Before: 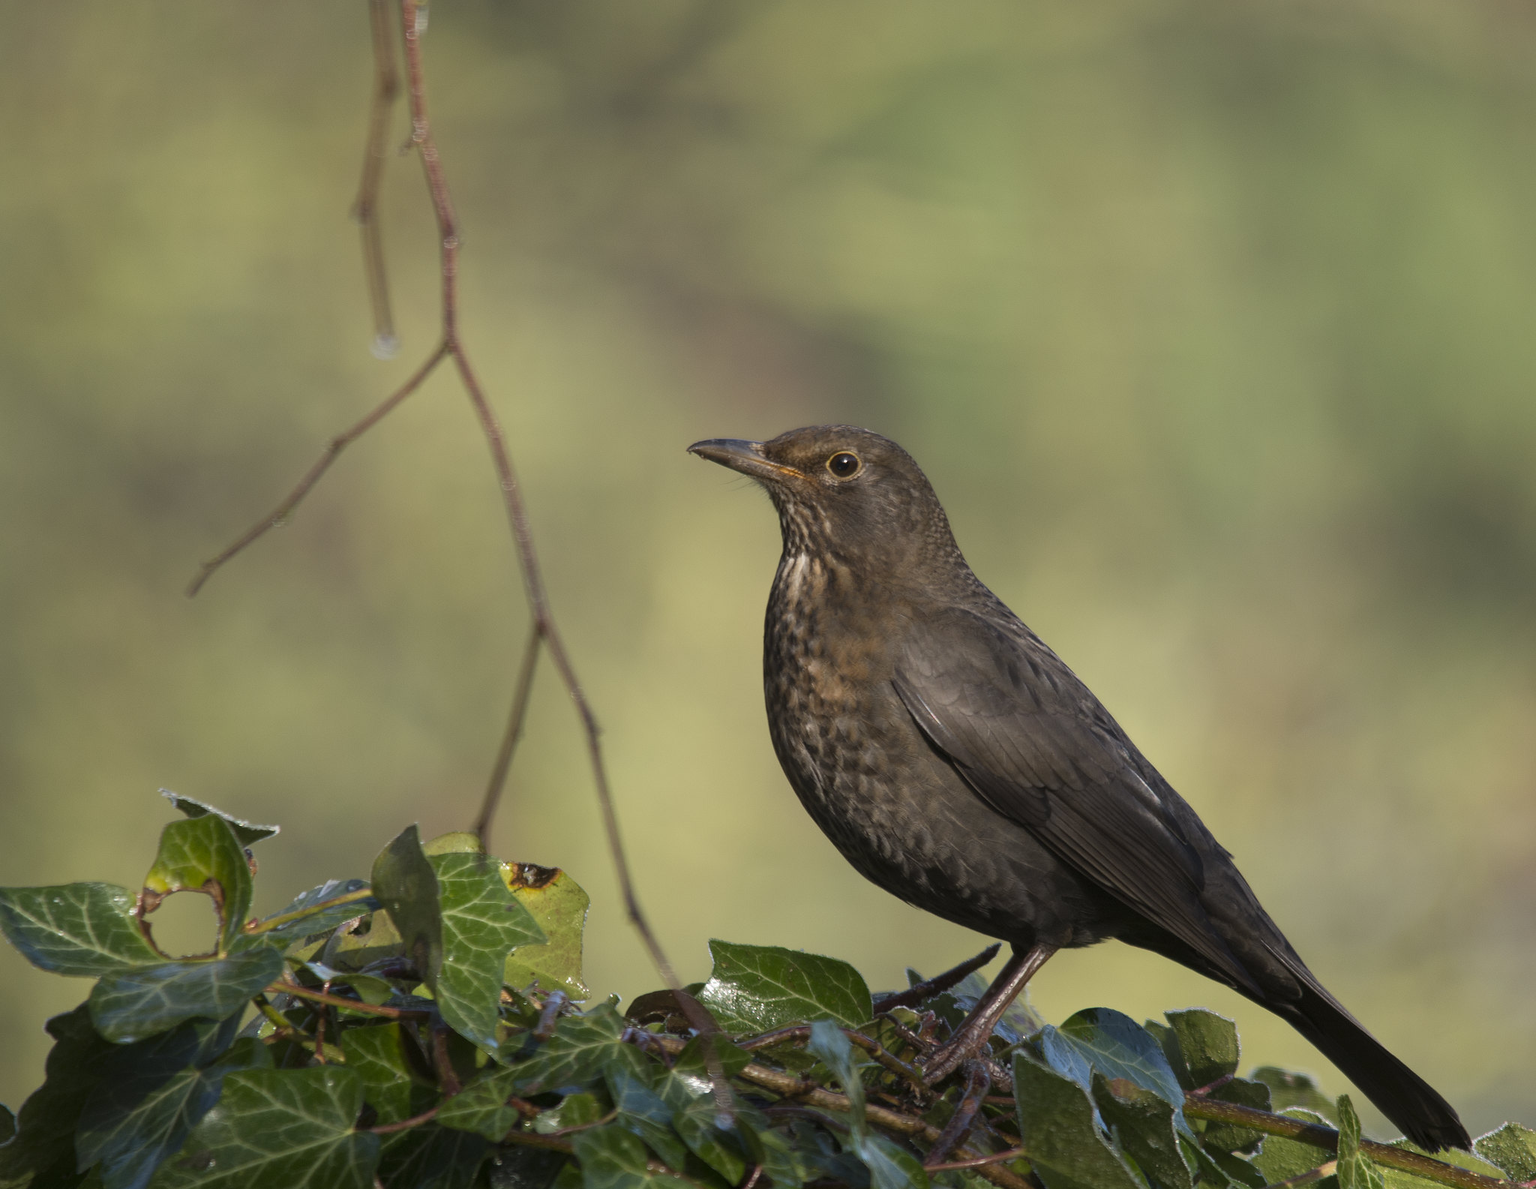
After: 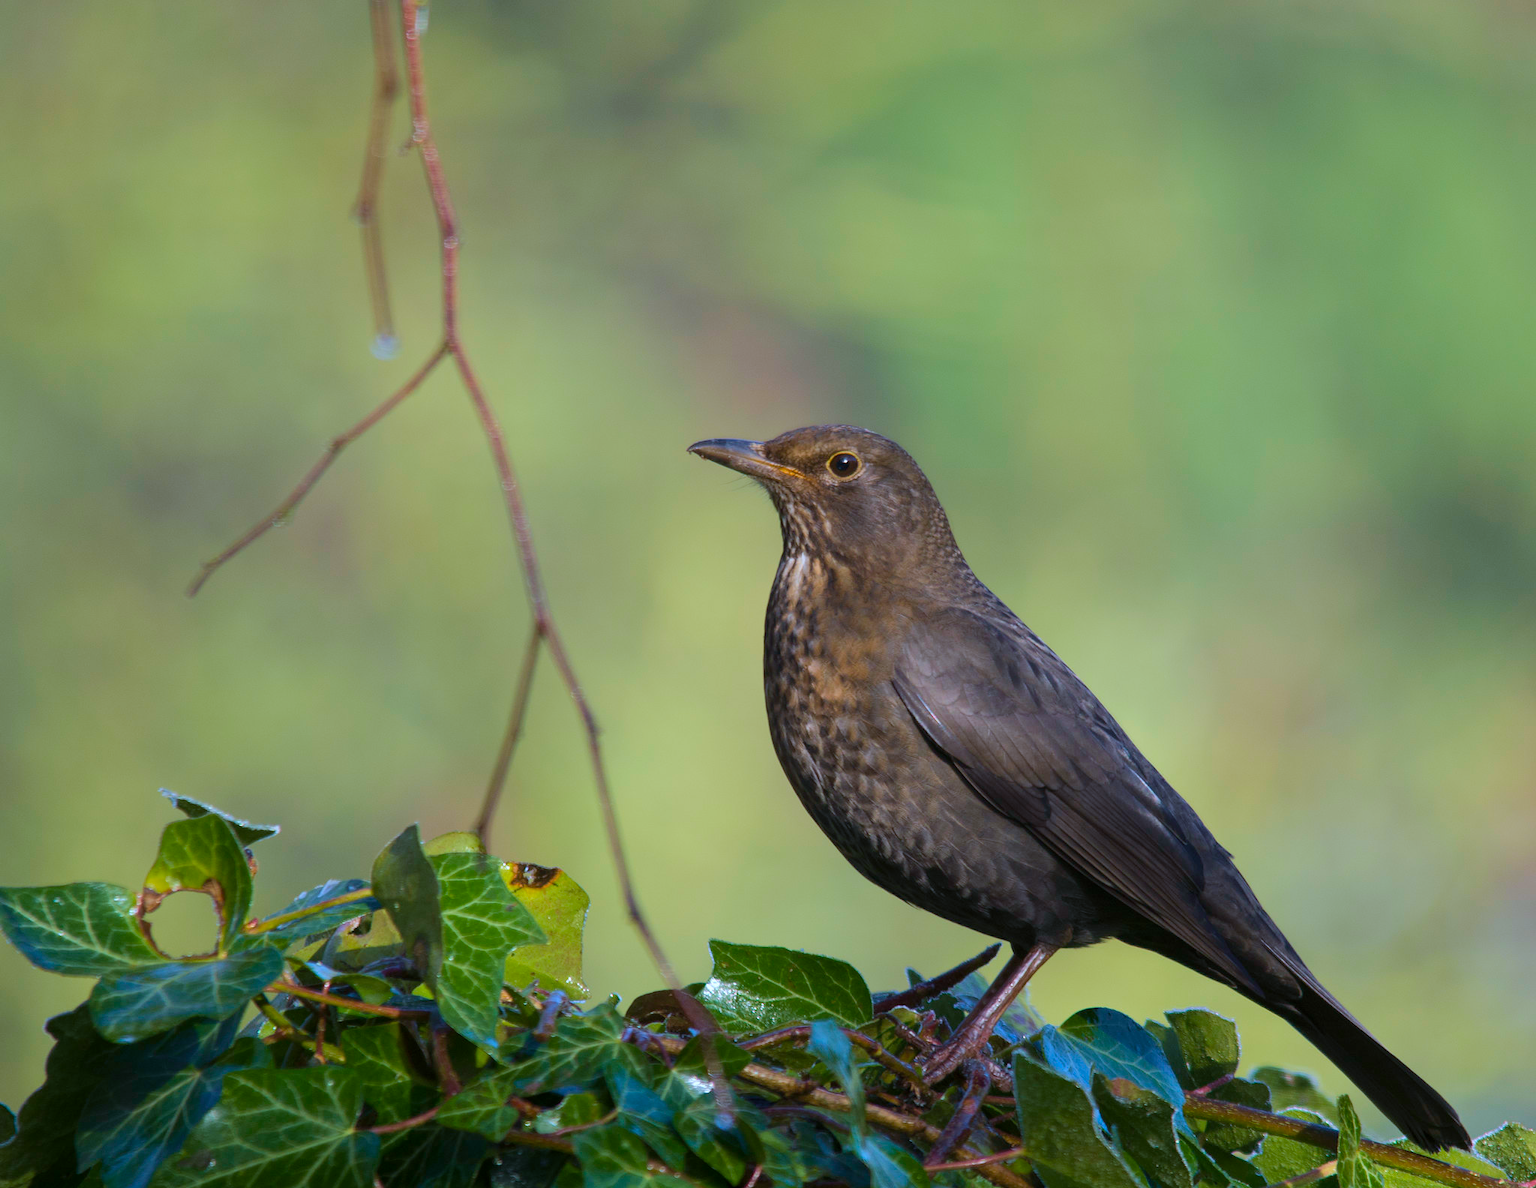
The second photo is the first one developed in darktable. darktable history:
color balance rgb: perceptual saturation grading › global saturation 25%, perceptual brilliance grading › mid-tones 10%, perceptual brilliance grading › shadows 15%, global vibrance 20%
base curve: curves: ch0 [(0, 0) (0.472, 0.455) (1, 1)], preserve colors none
white balance: red 0.948, green 1.02, blue 1.176
velvia: on, module defaults
